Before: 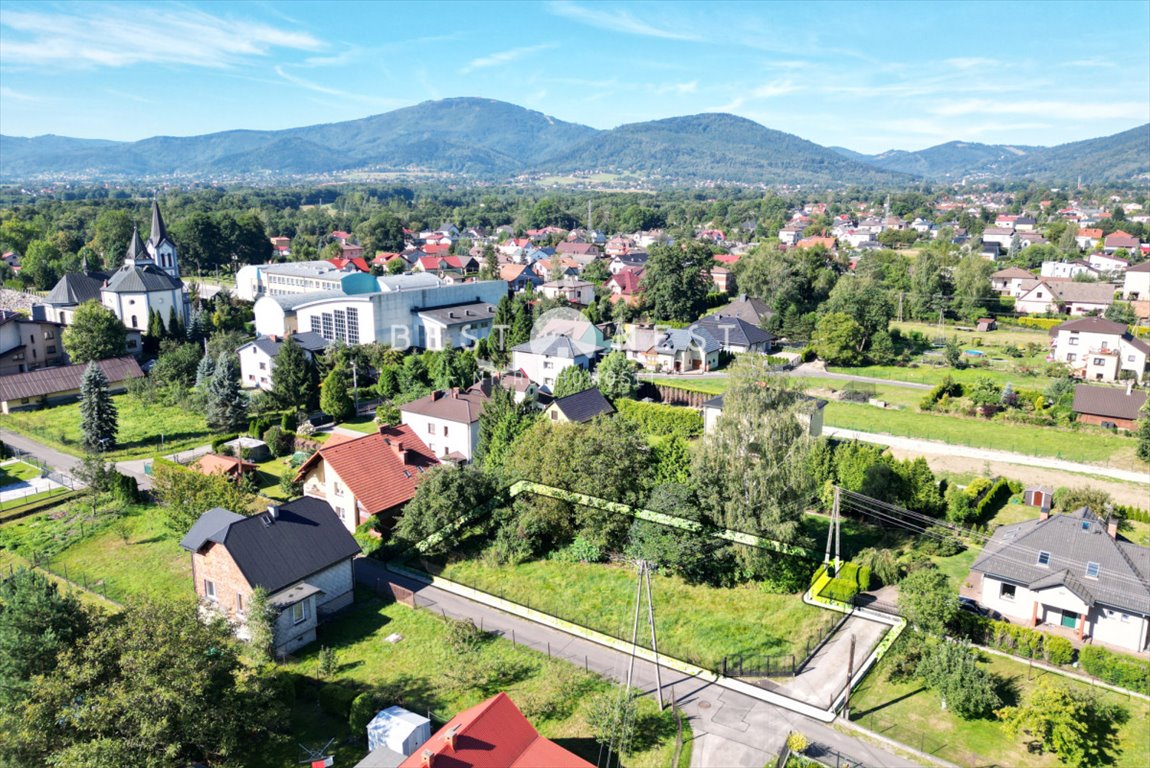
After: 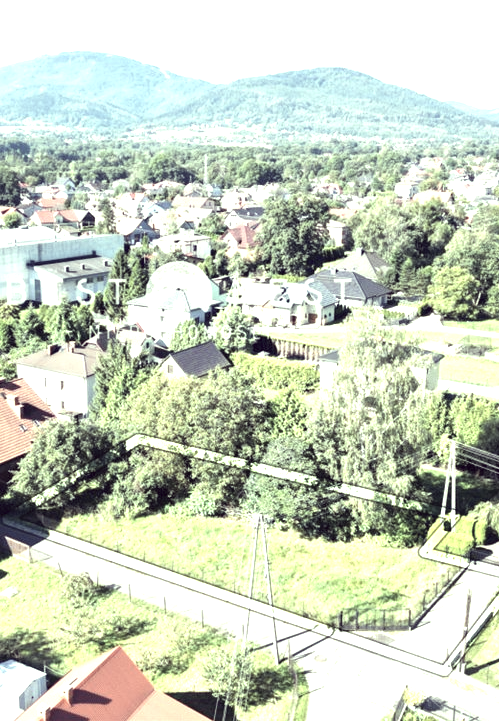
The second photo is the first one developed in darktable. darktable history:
crop: left 33.452%, top 6.025%, right 23.155%
color correction: highlights a* -20.17, highlights b* 20.27, shadows a* 20.03, shadows b* -20.46, saturation 0.43
exposure: black level correction 0, exposure 1.388 EV, compensate exposure bias true, compensate highlight preservation false
